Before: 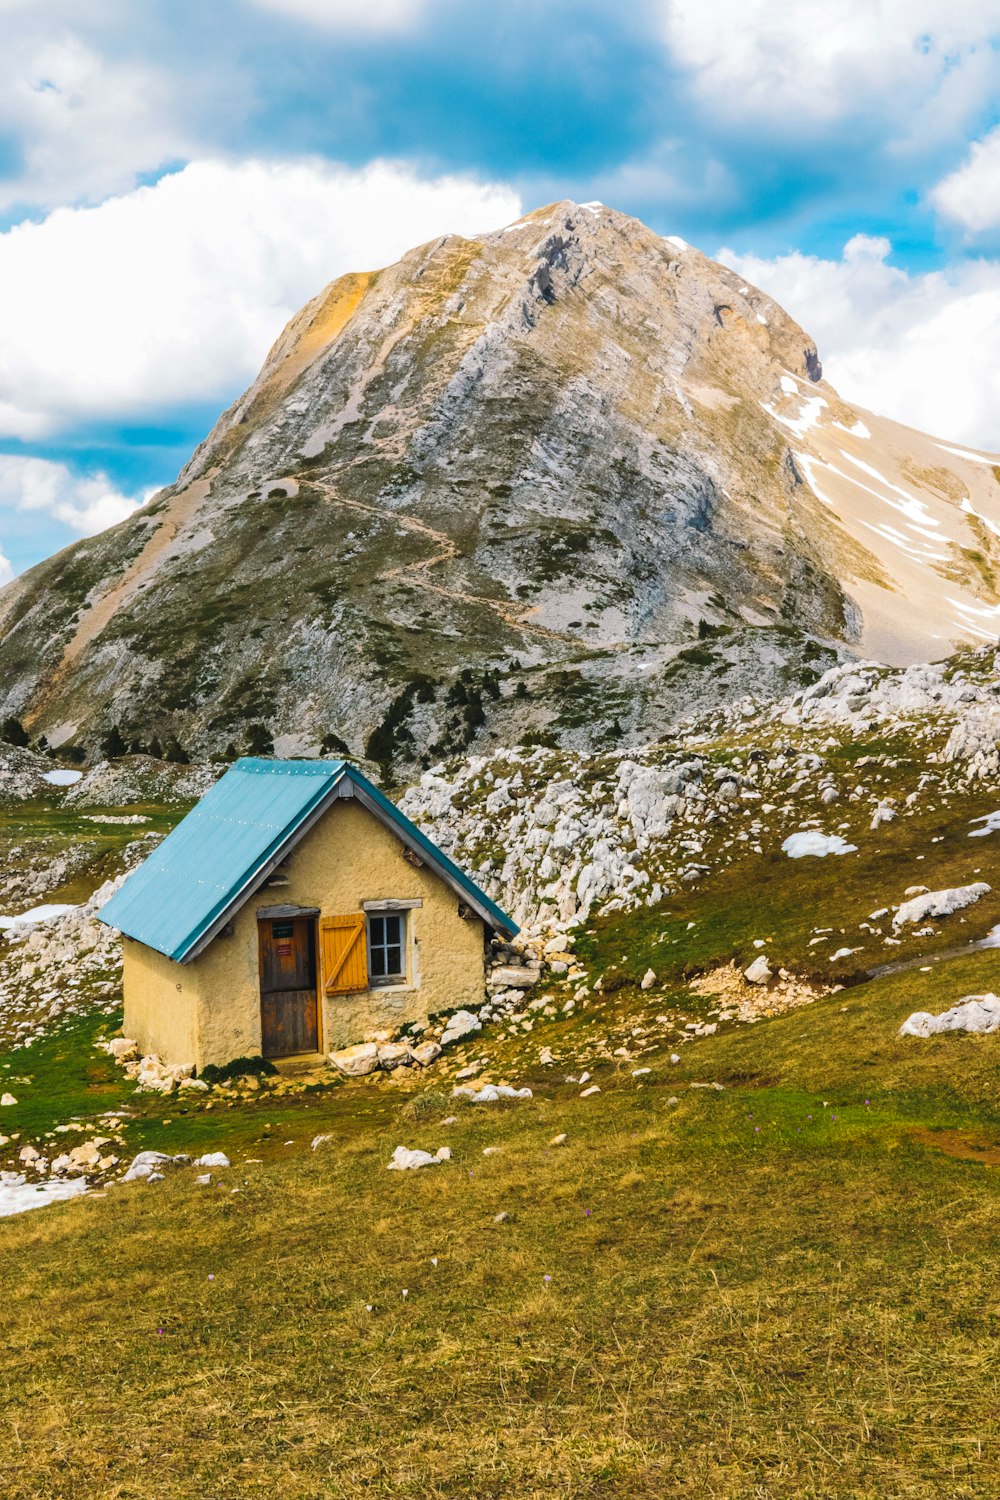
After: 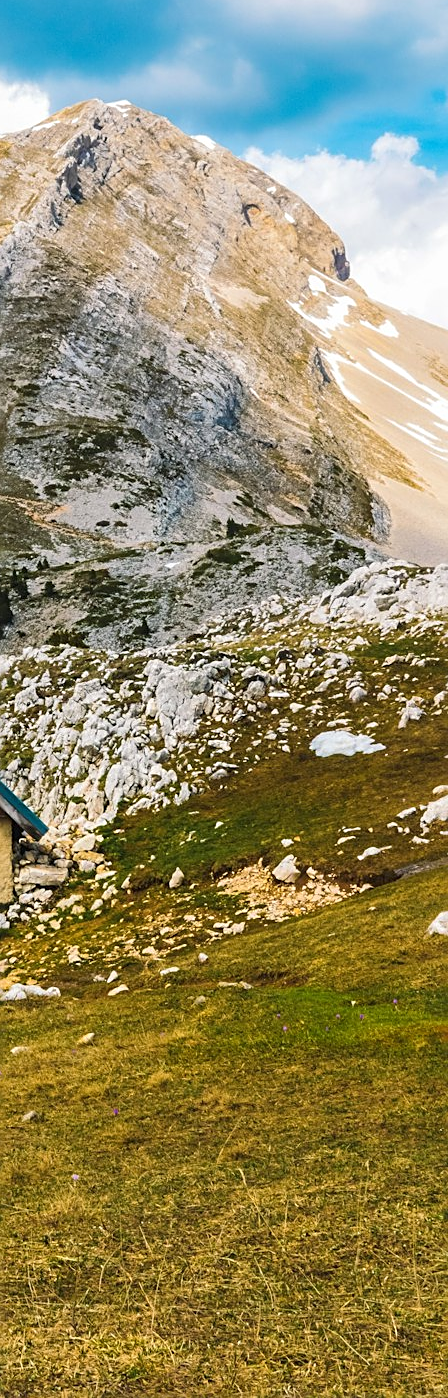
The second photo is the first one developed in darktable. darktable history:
crop: left 47.206%, top 6.786%, right 7.946%
sharpen: on, module defaults
